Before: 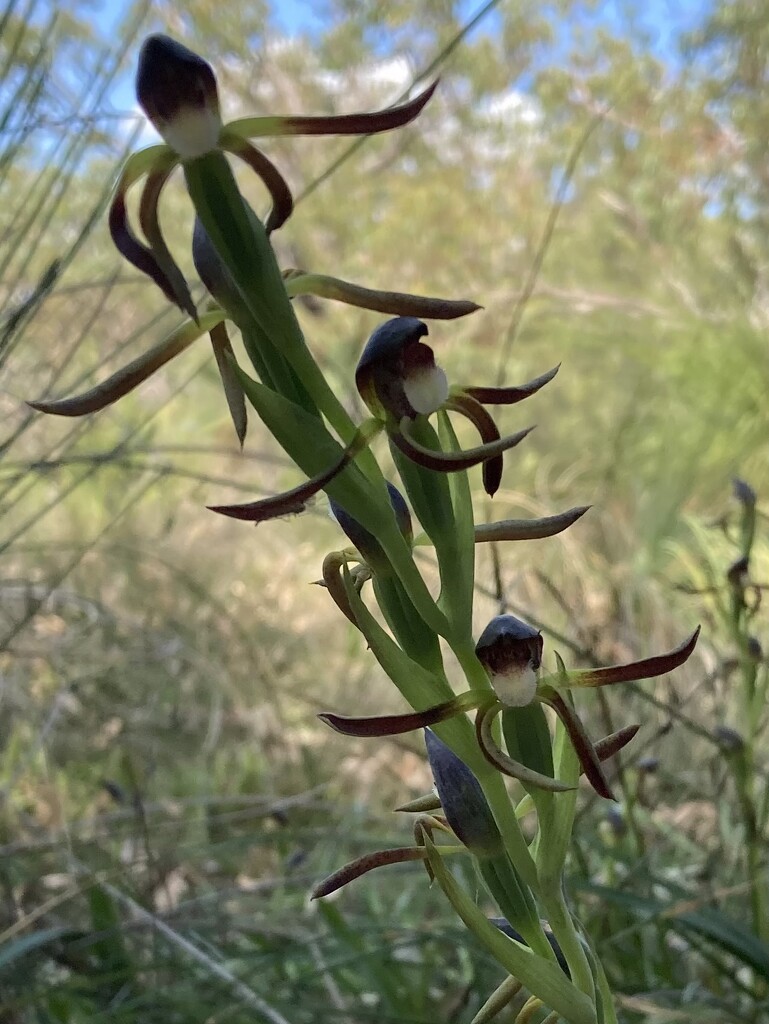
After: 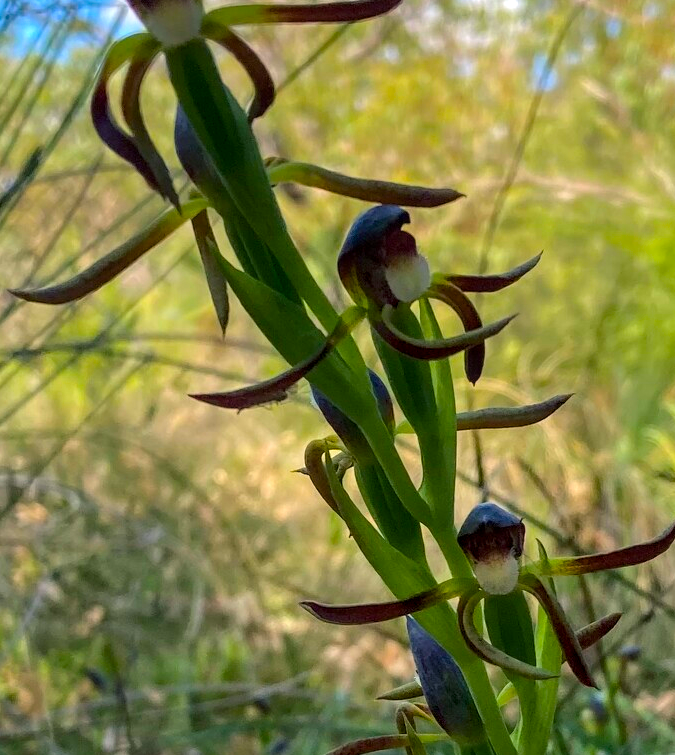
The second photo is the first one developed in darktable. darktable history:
color balance rgb: shadows lift › chroma 2.008%, shadows lift › hue 220.94°, shadows fall-off 101.101%, linear chroma grading › shadows -9.942%, linear chroma grading › global chroma 19.736%, perceptual saturation grading › global saturation 0.595%, mask middle-gray fulcrum 22.038%, global vibrance 50.189%
local contrast: on, module defaults
crop and rotate: left 2.394%, top 11.022%, right 9.717%, bottom 15.195%
